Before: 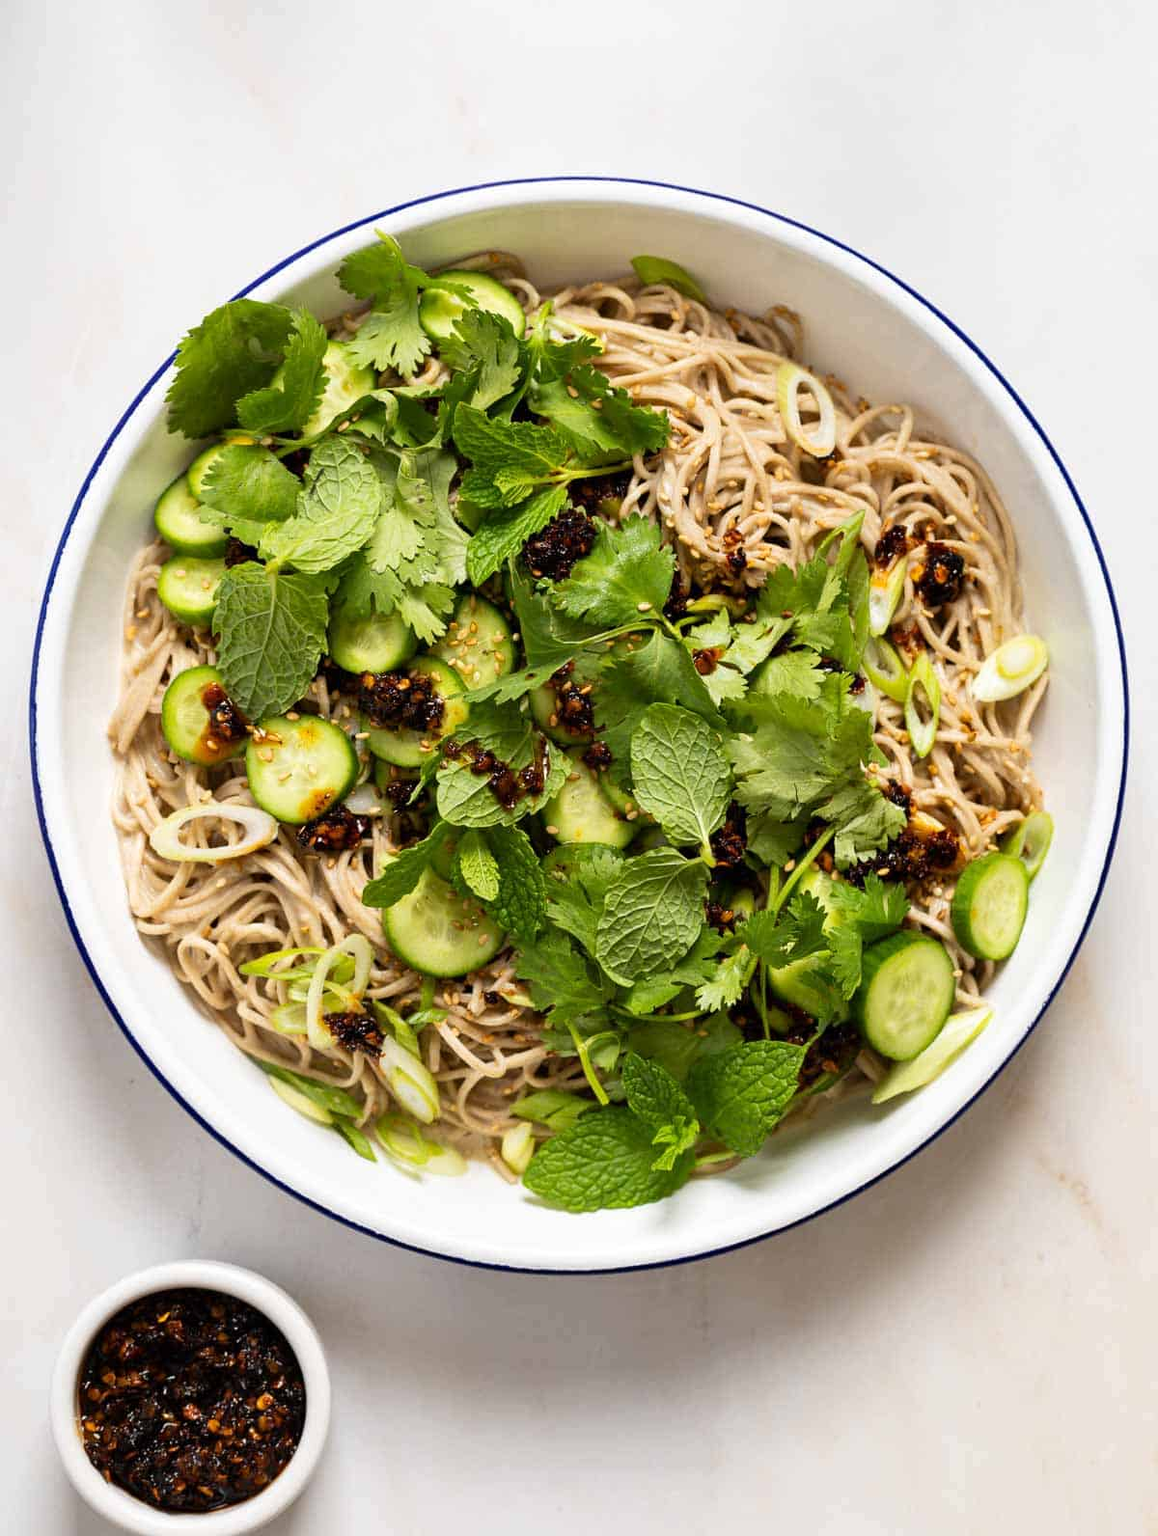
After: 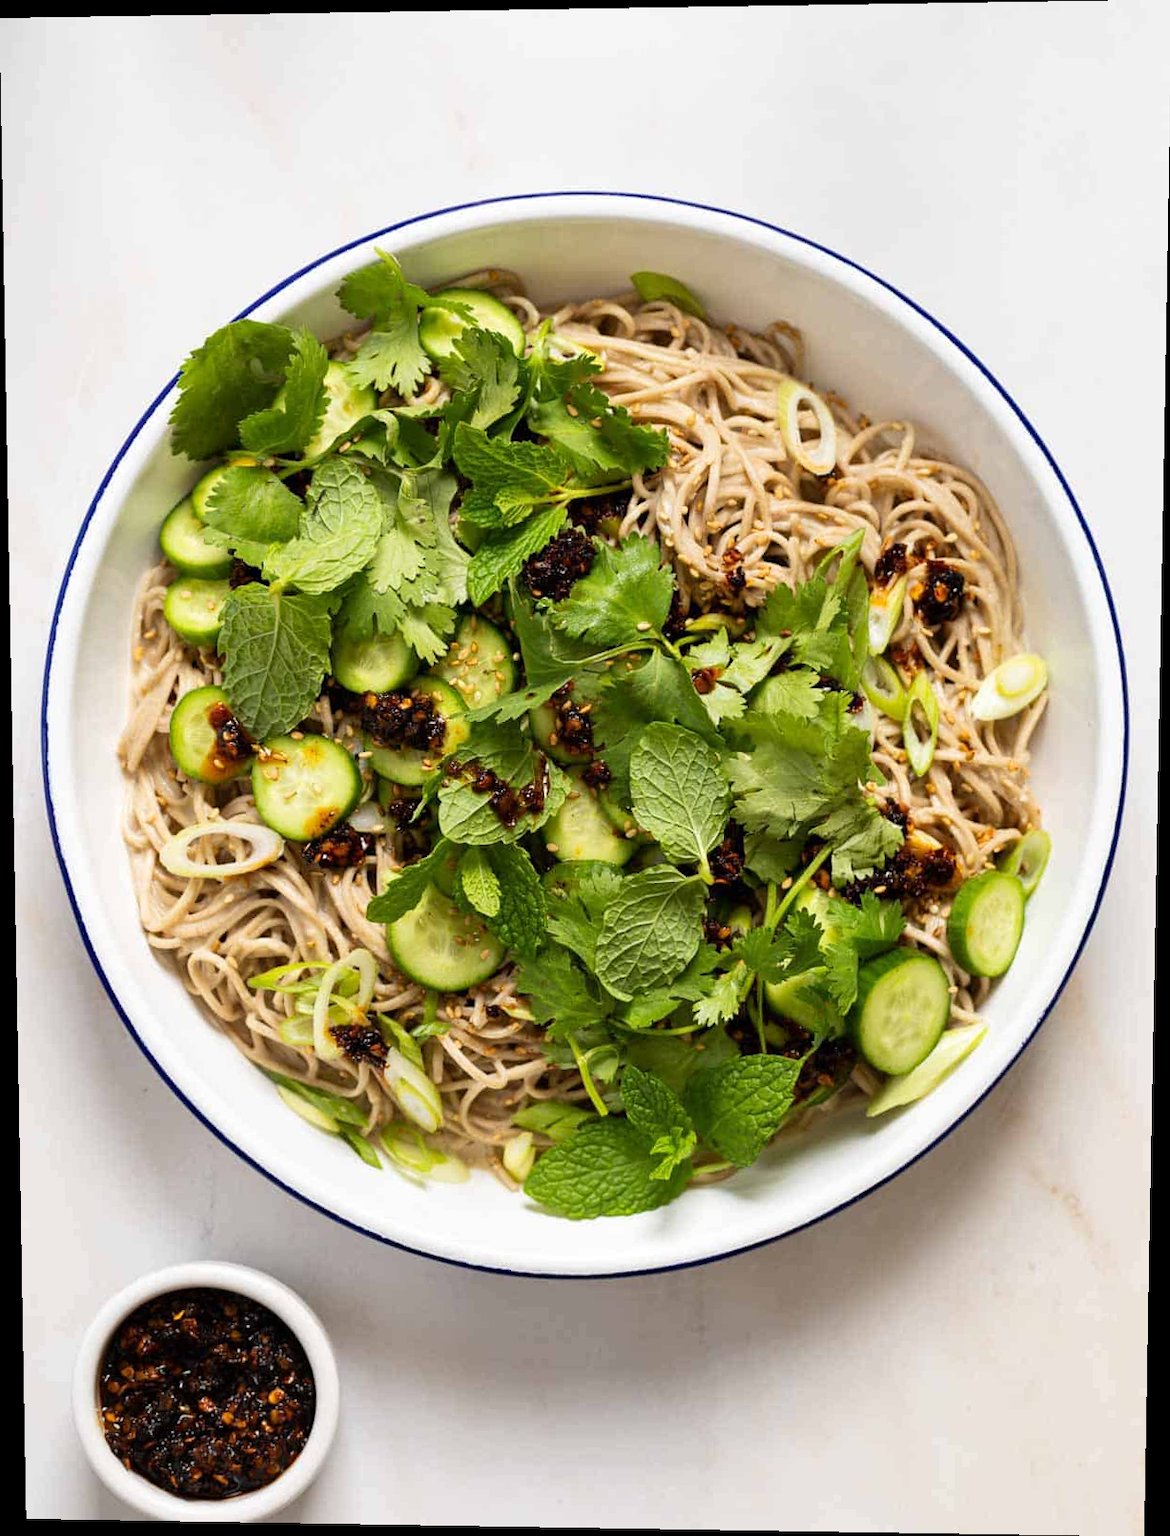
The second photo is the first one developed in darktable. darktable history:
rotate and perspective: lens shift (vertical) 0.048, lens shift (horizontal) -0.024, automatic cropping off
exposure: compensate highlight preservation false
